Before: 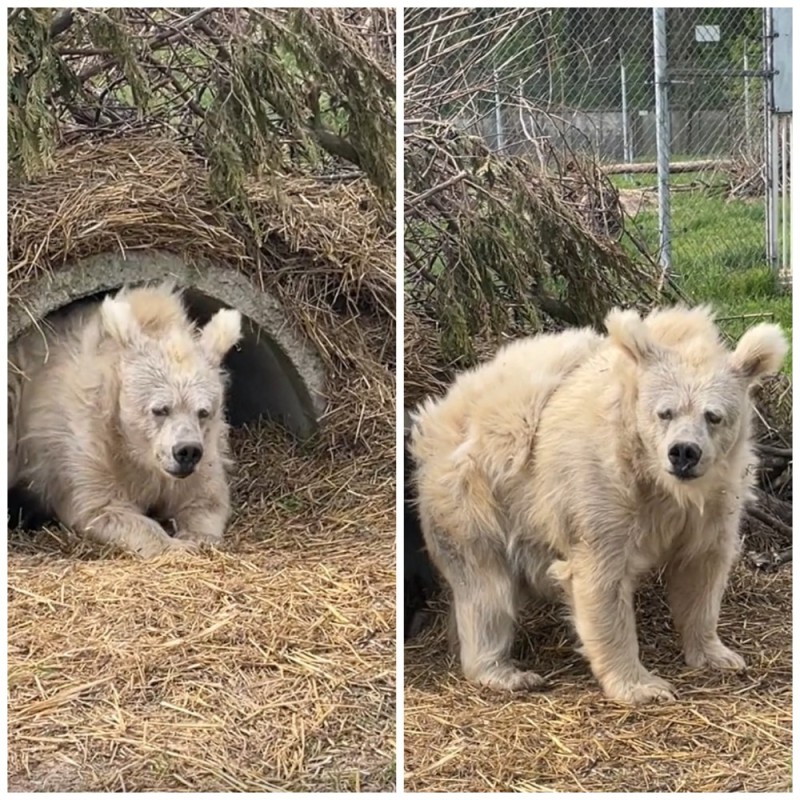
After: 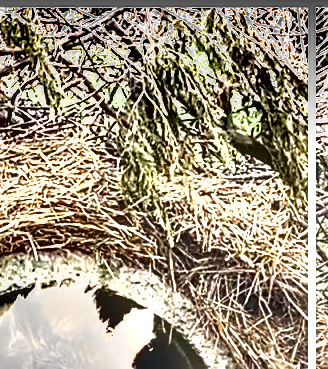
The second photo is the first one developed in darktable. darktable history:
shadows and highlights: soften with gaussian
local contrast: detail 130%
exposure: black level correction 0, exposure 2.362 EV, compensate exposure bias true, compensate highlight preservation false
crop and rotate: left 11.064%, top 0.1%, right 47.822%, bottom 53.728%
sharpen: on, module defaults
